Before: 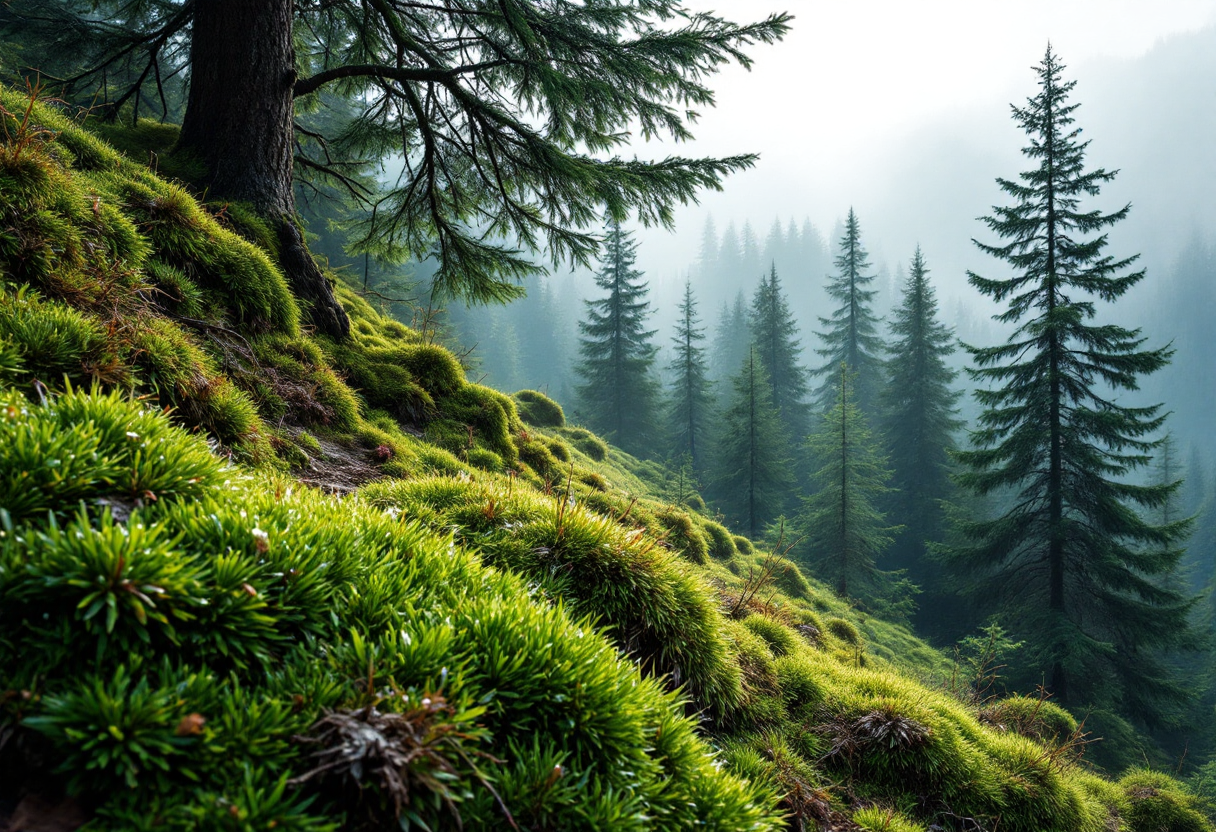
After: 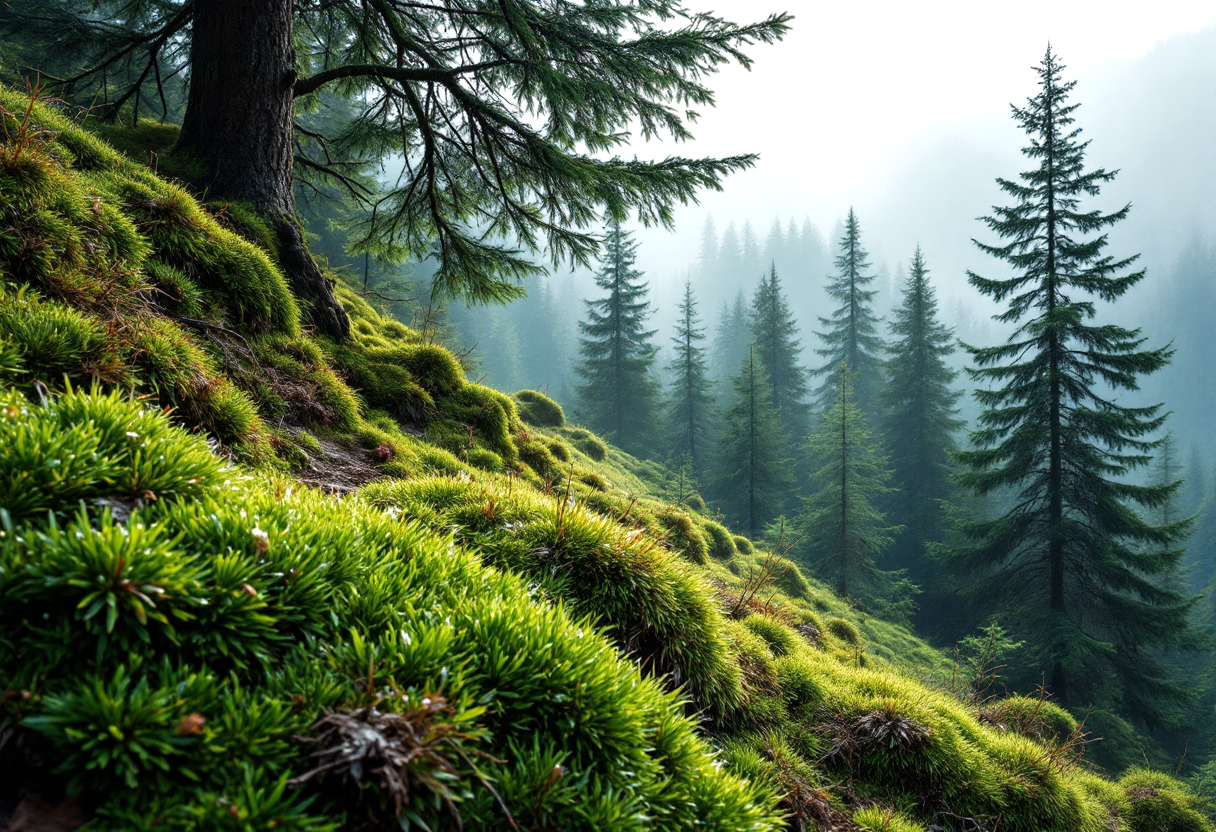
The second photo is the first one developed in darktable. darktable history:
exposure: exposure 0.169 EV, compensate highlight preservation false
